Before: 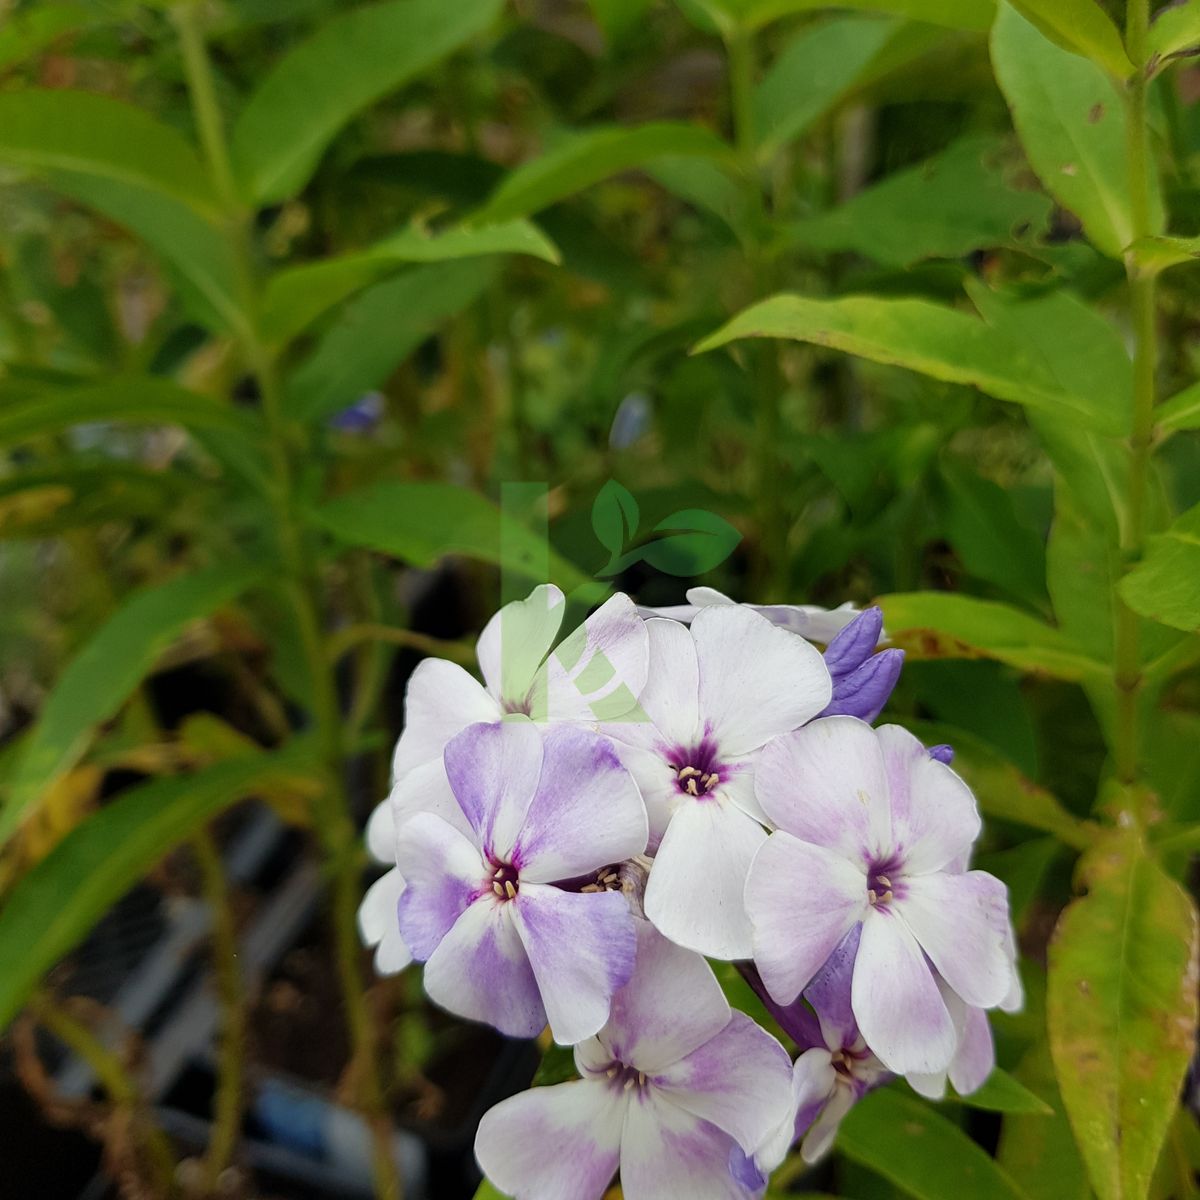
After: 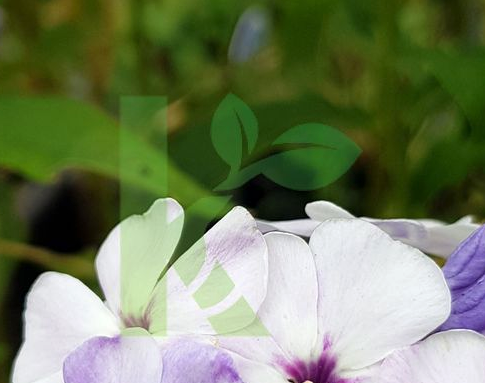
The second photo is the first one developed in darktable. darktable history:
crop: left 31.751%, top 32.172%, right 27.8%, bottom 35.83%
exposure: exposure 0.217 EV, compensate highlight preservation false
